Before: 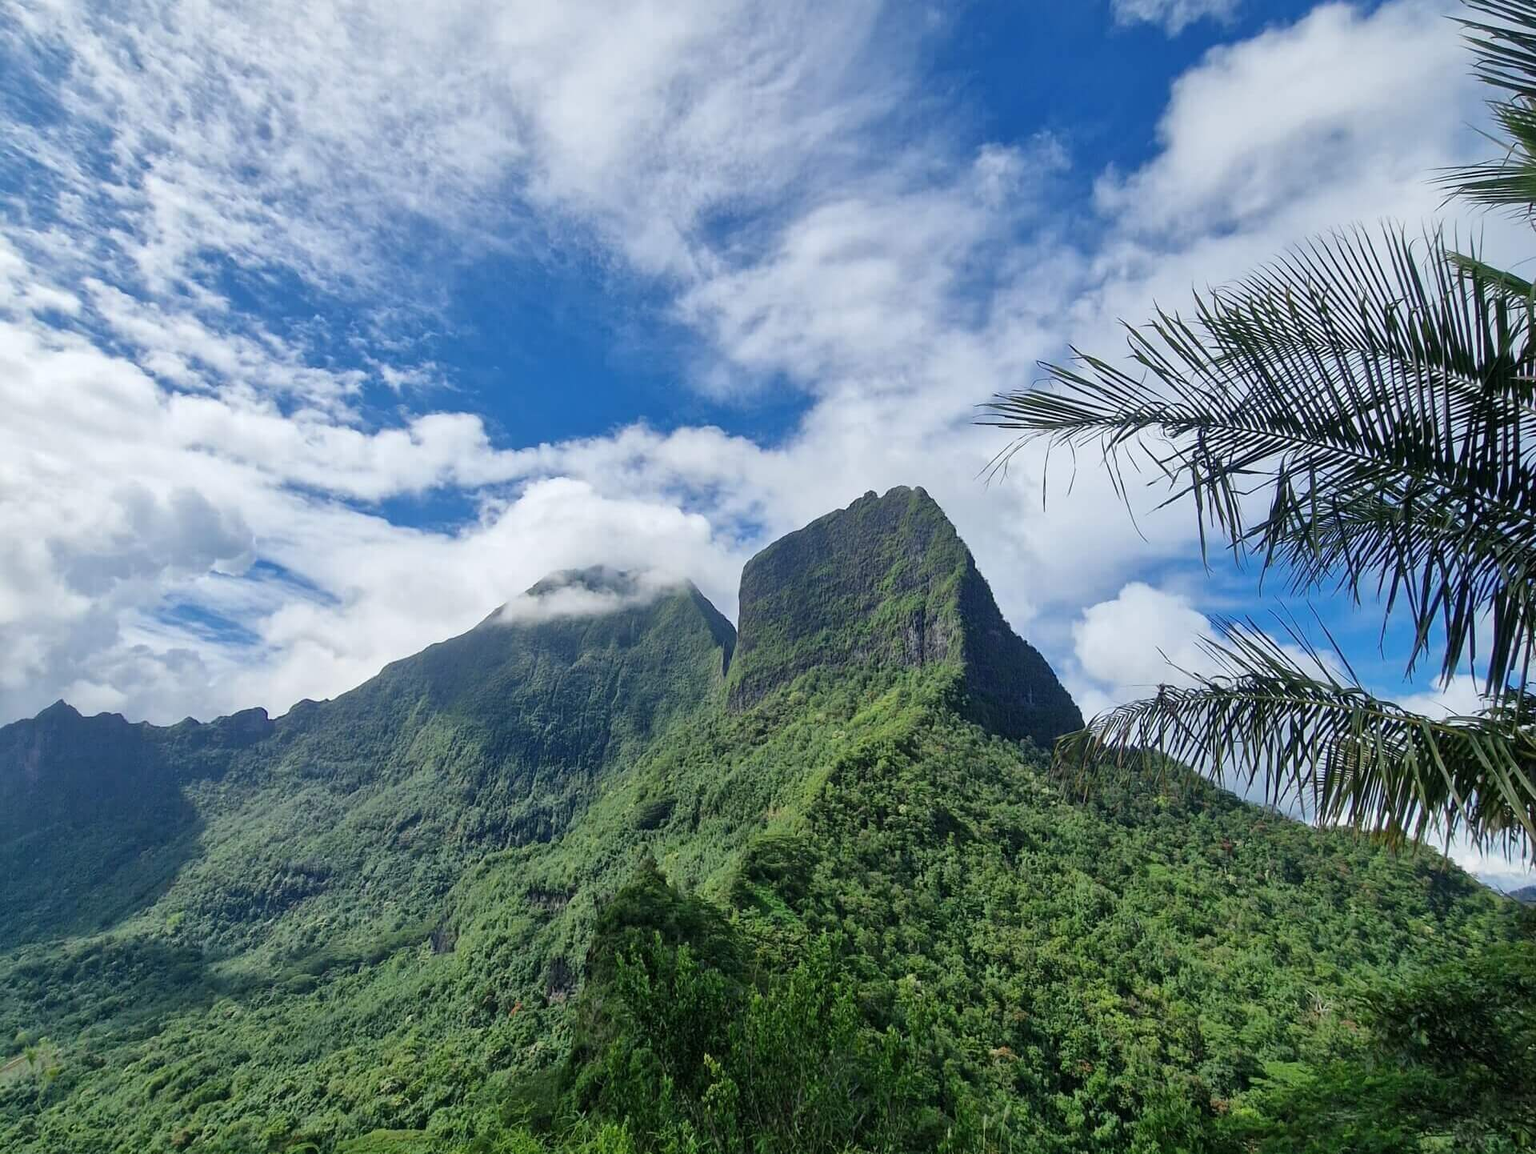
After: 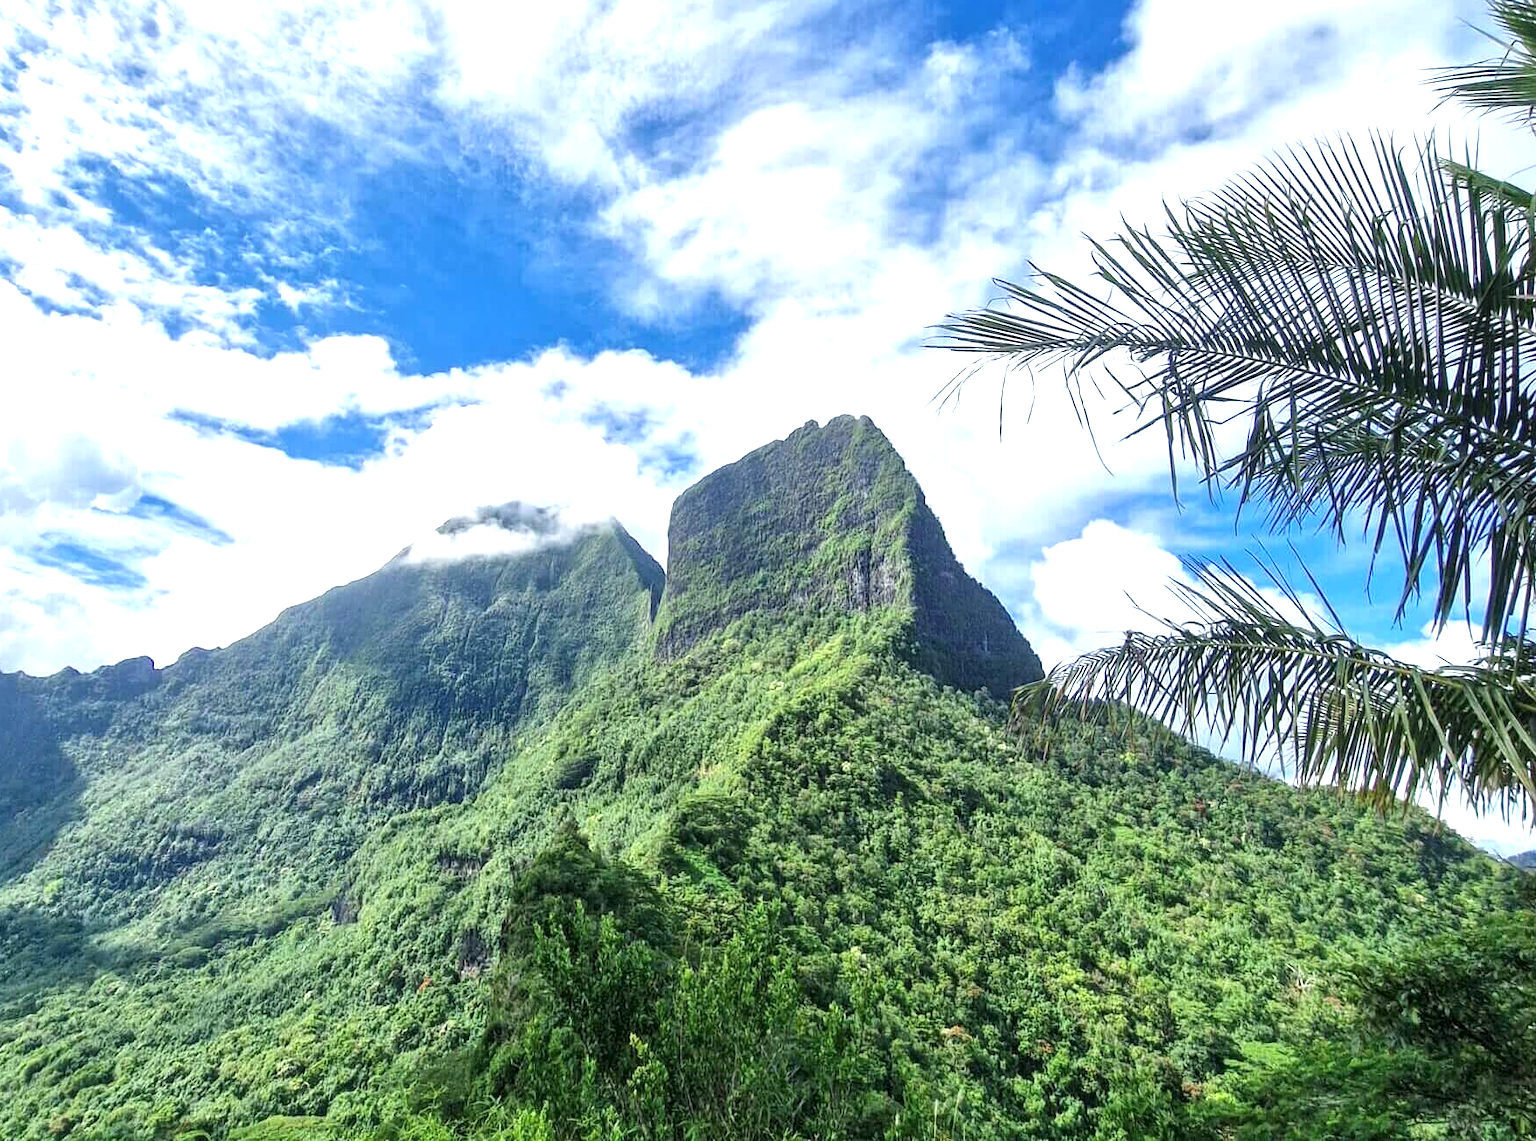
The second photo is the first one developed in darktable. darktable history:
exposure: black level correction 0, exposure 1.105 EV, compensate highlight preservation false
crop and rotate: left 8.253%, top 9.199%
local contrast: on, module defaults
